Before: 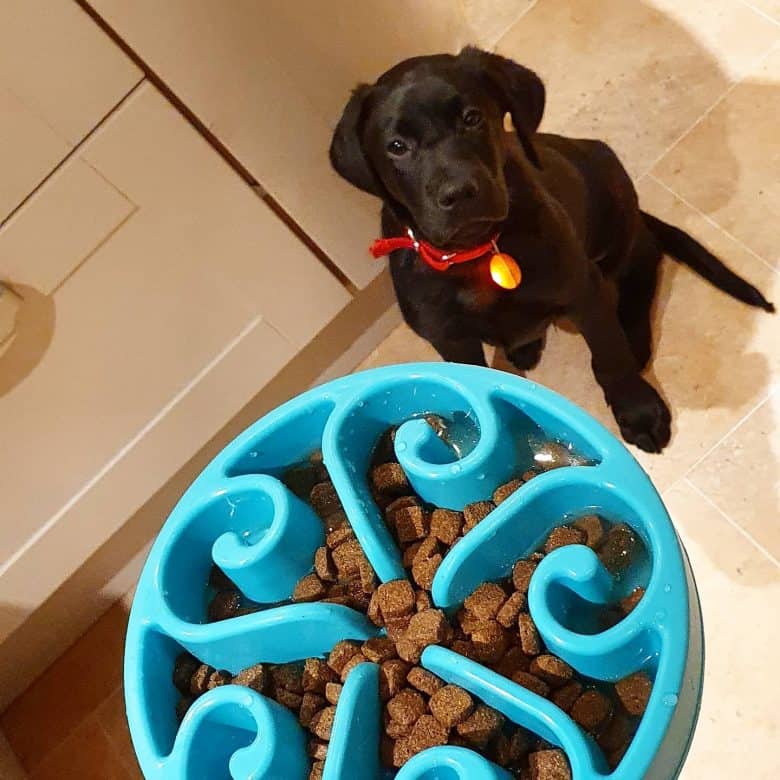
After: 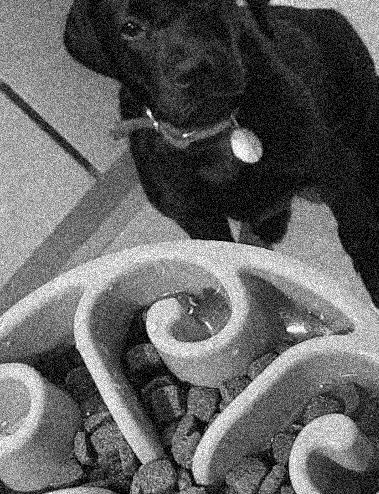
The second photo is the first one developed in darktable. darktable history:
monochrome: a 32, b 64, size 2.3
grain: coarseness 3.75 ISO, strength 100%, mid-tones bias 0%
crop: left 32.075%, top 10.976%, right 18.355%, bottom 17.596%
rotate and perspective: rotation -3.52°, crop left 0.036, crop right 0.964, crop top 0.081, crop bottom 0.919
